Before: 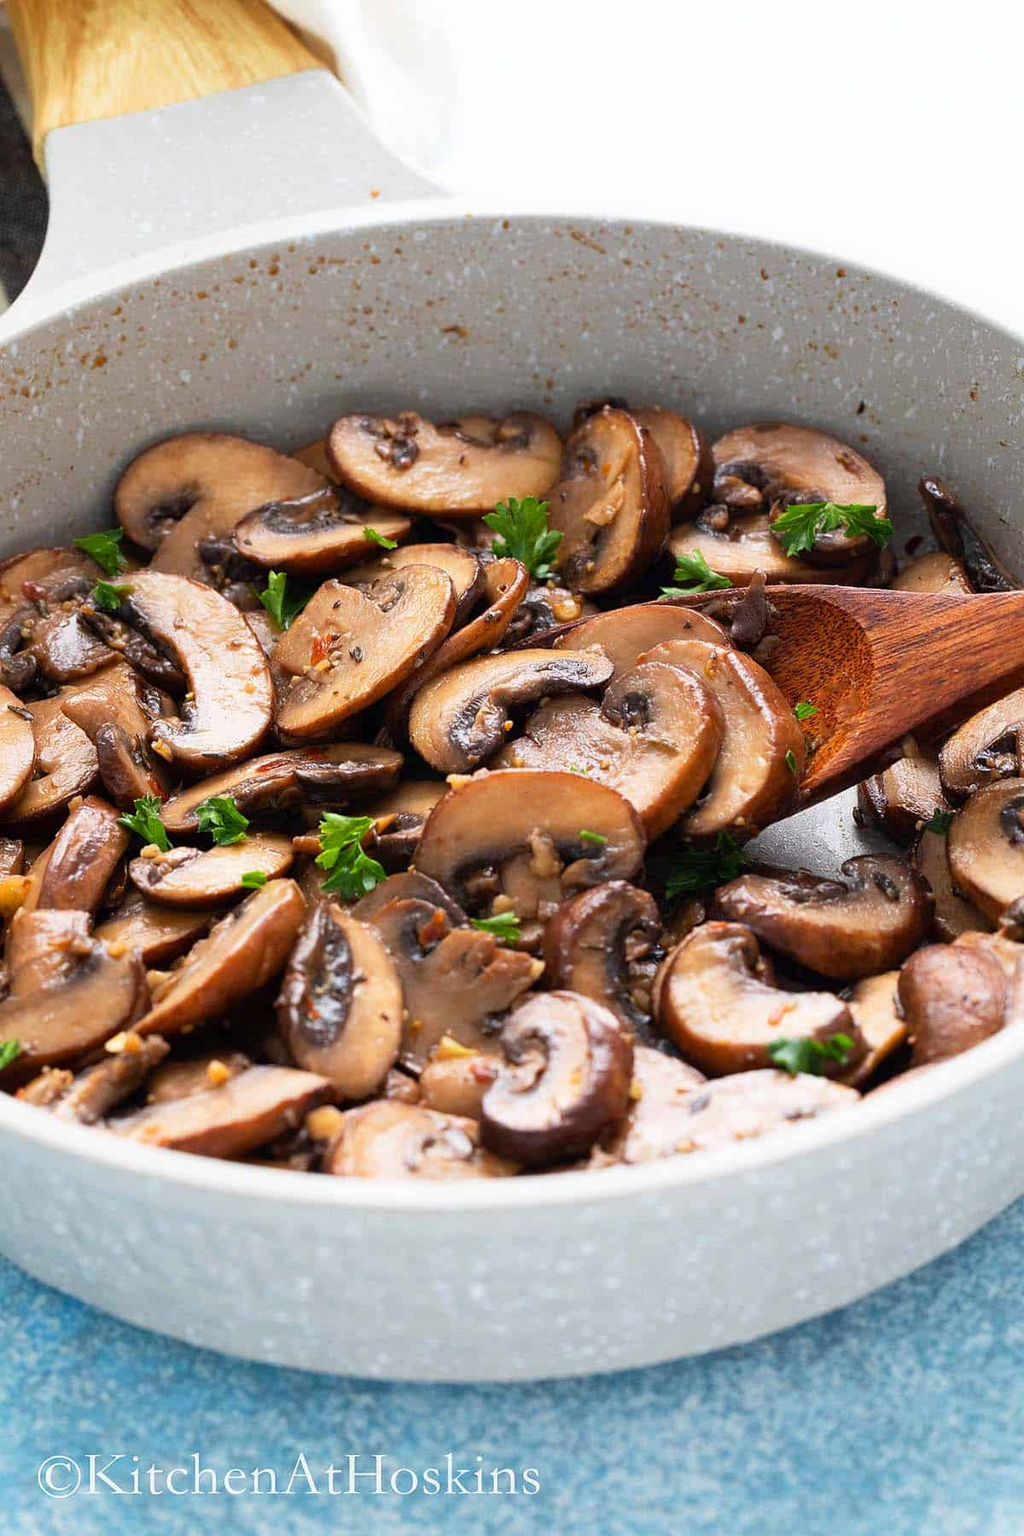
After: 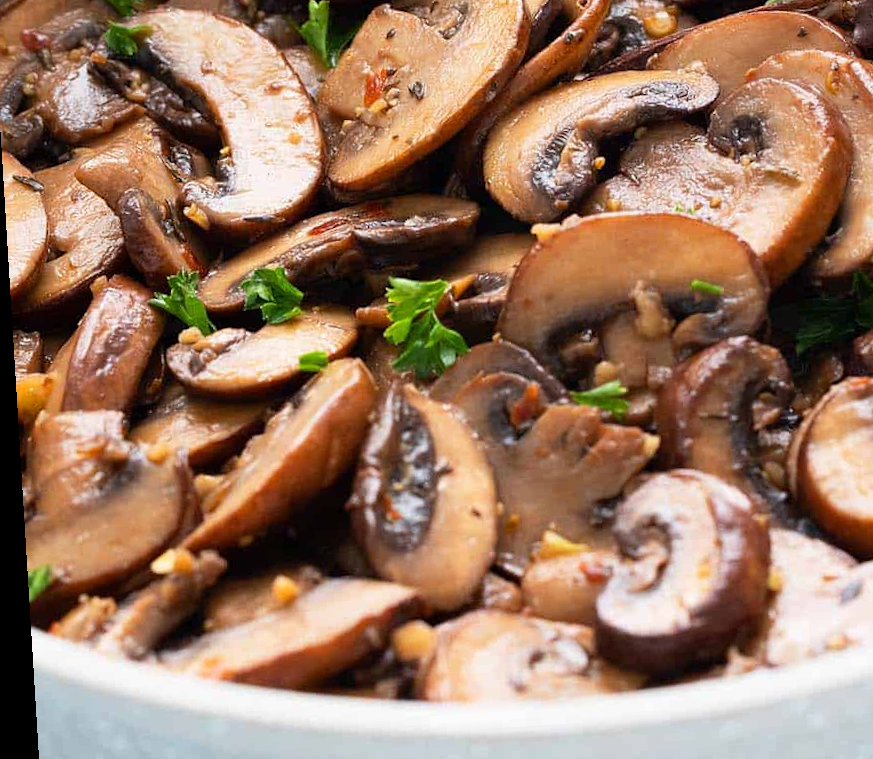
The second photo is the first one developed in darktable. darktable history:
crop: top 36.498%, right 27.964%, bottom 14.995%
rotate and perspective: rotation -3.52°, crop left 0.036, crop right 0.964, crop top 0.081, crop bottom 0.919
